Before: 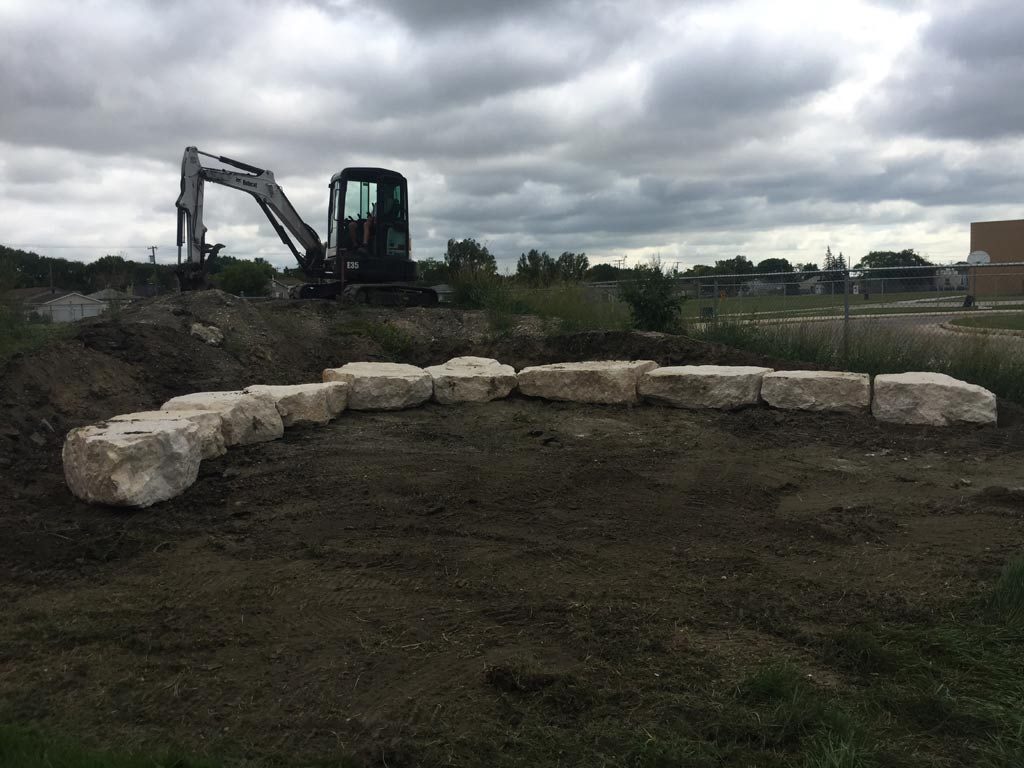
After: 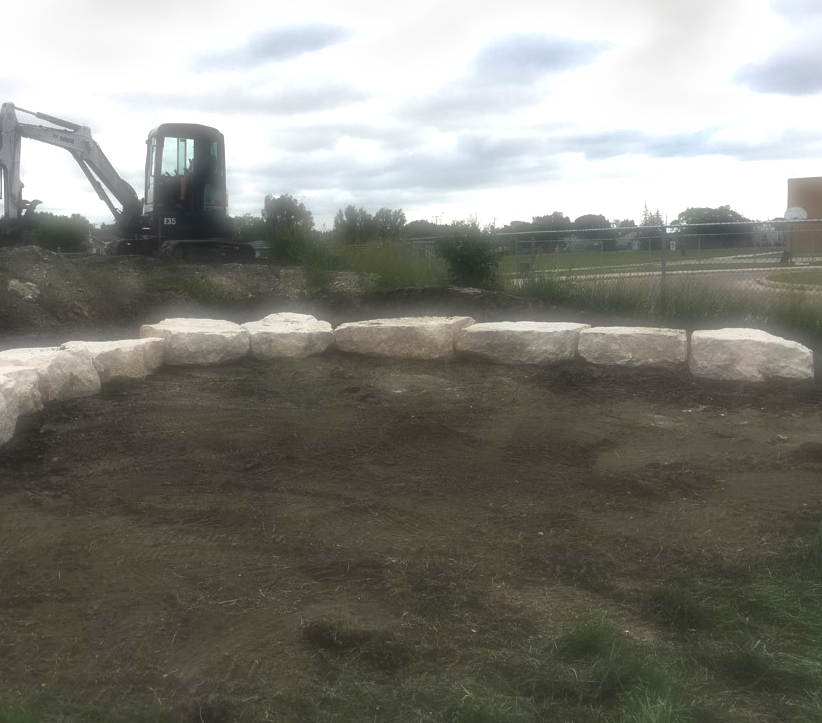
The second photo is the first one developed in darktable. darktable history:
shadows and highlights: radius 44.78, white point adjustment 6.64, compress 79.65%, highlights color adjustment 78.42%, soften with gaussian
crop and rotate: left 17.959%, top 5.771%, right 1.742%
exposure: black level correction 0, exposure 1 EV, compensate exposure bias true, compensate highlight preservation false
soften: on, module defaults
